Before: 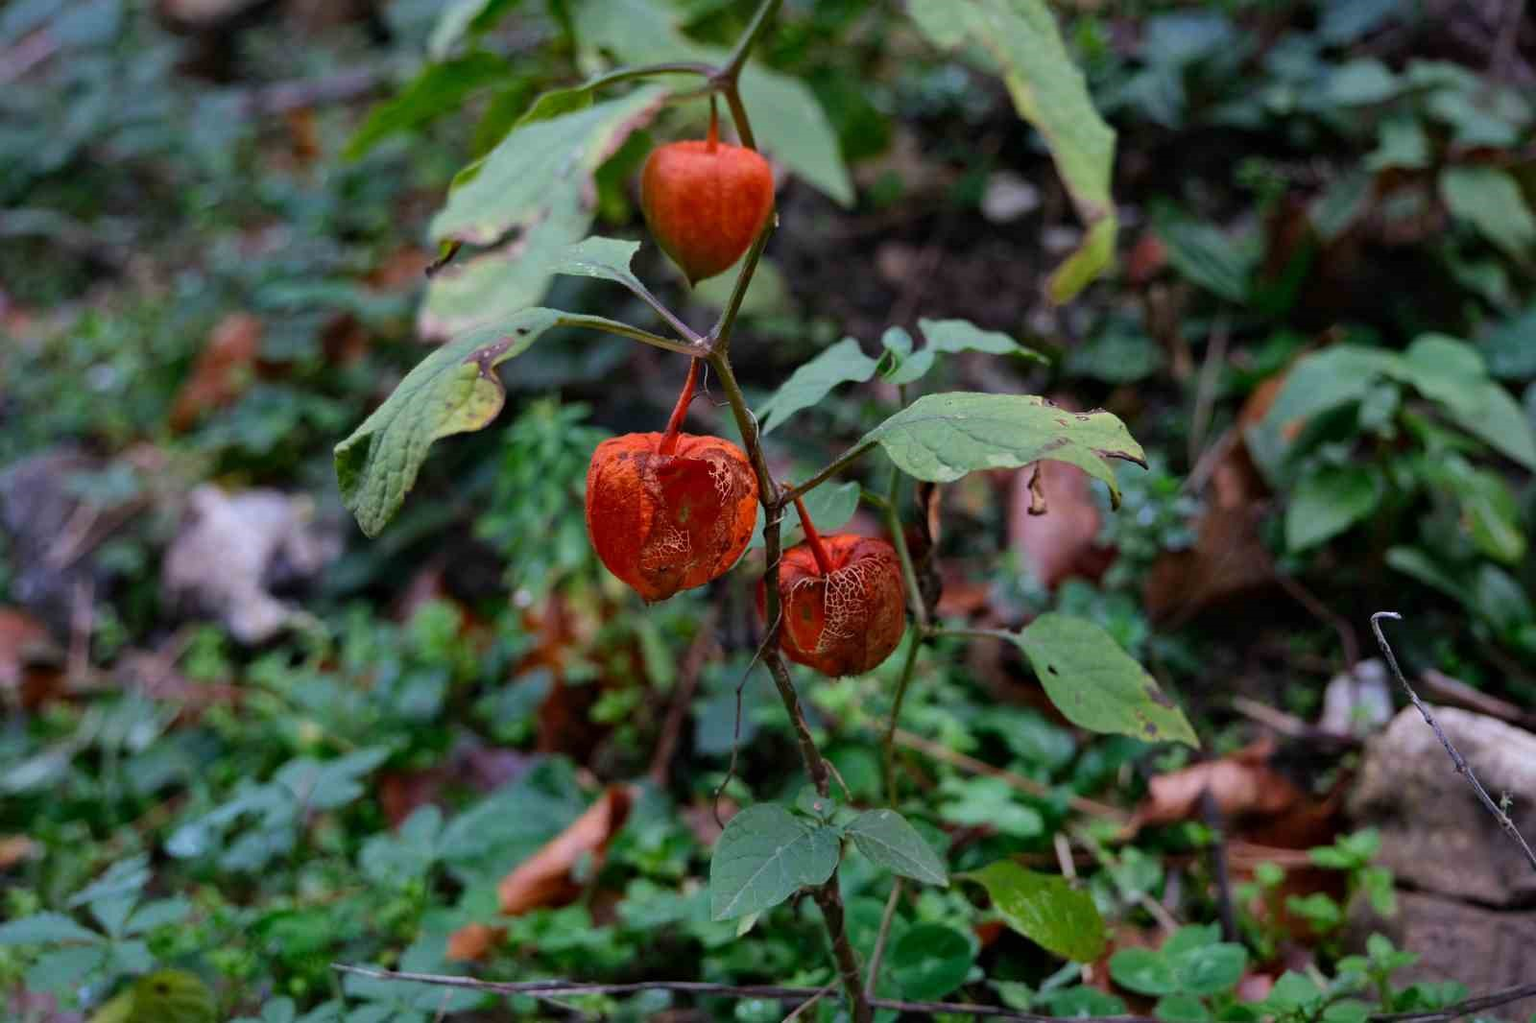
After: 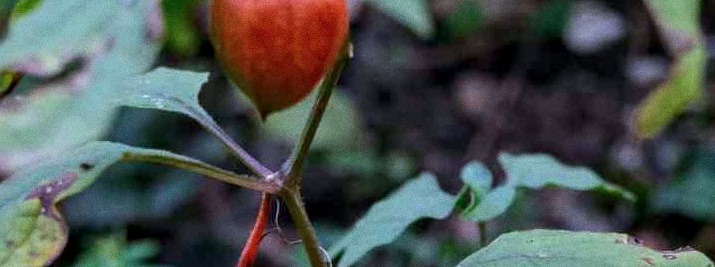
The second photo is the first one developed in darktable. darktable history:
grain: strength 26%
vignetting: brightness -0.233, saturation 0.141
crop: left 28.64%, top 16.832%, right 26.637%, bottom 58.055%
color calibration: illuminant as shot in camera, x 0.37, y 0.382, temperature 4313.32 K
local contrast: on, module defaults
